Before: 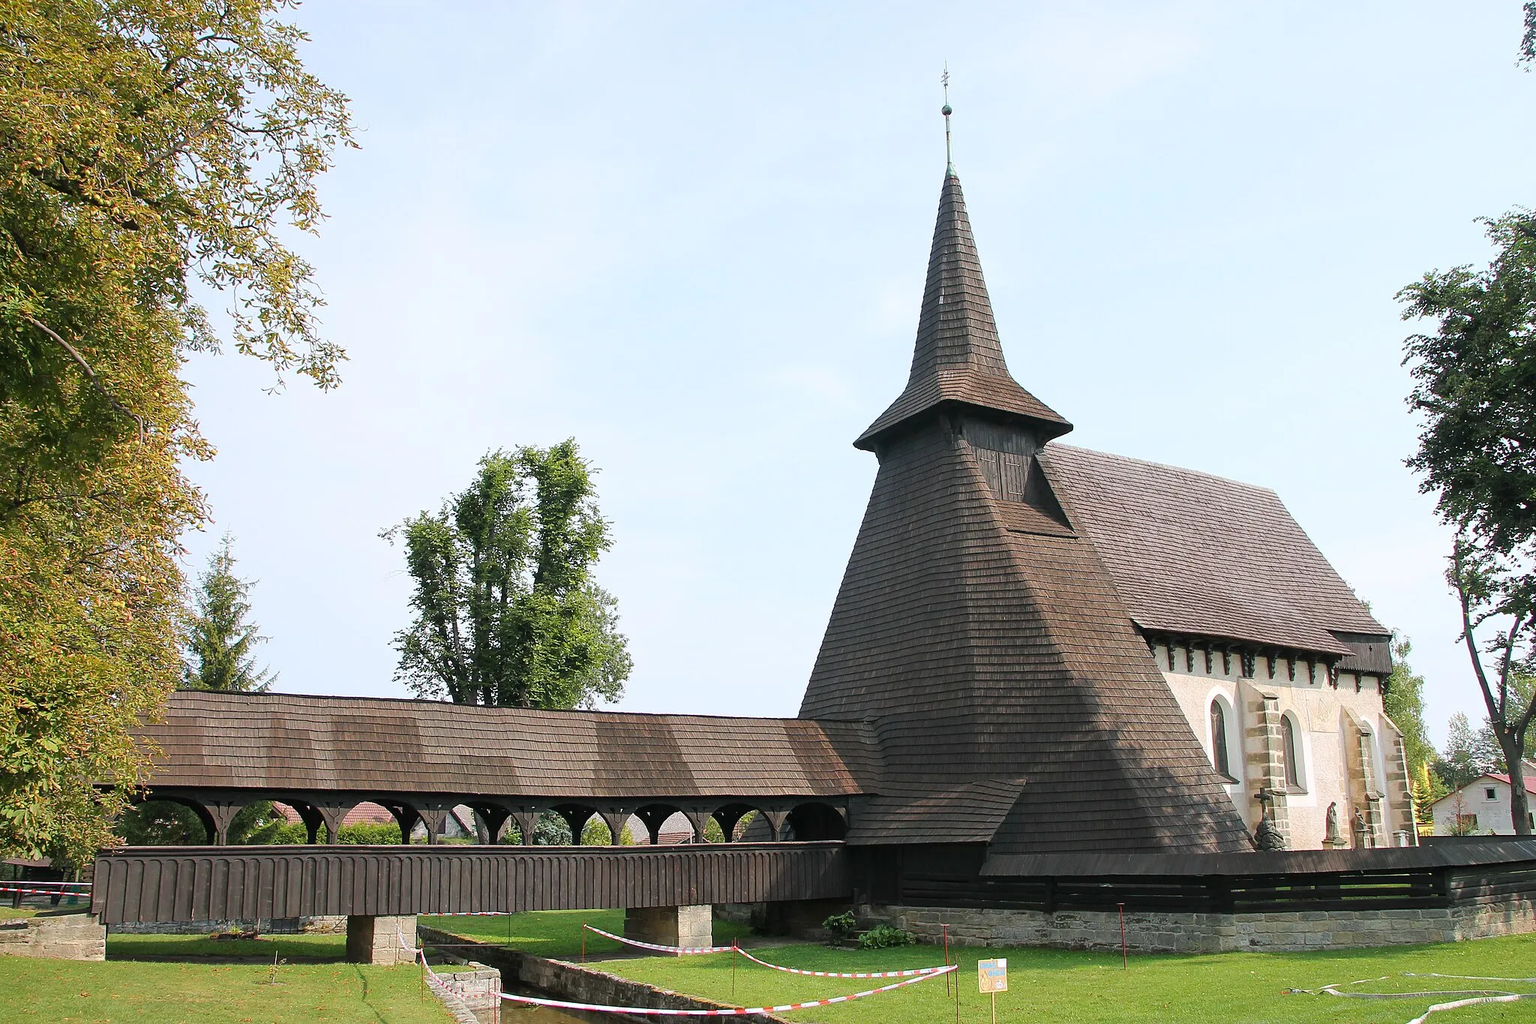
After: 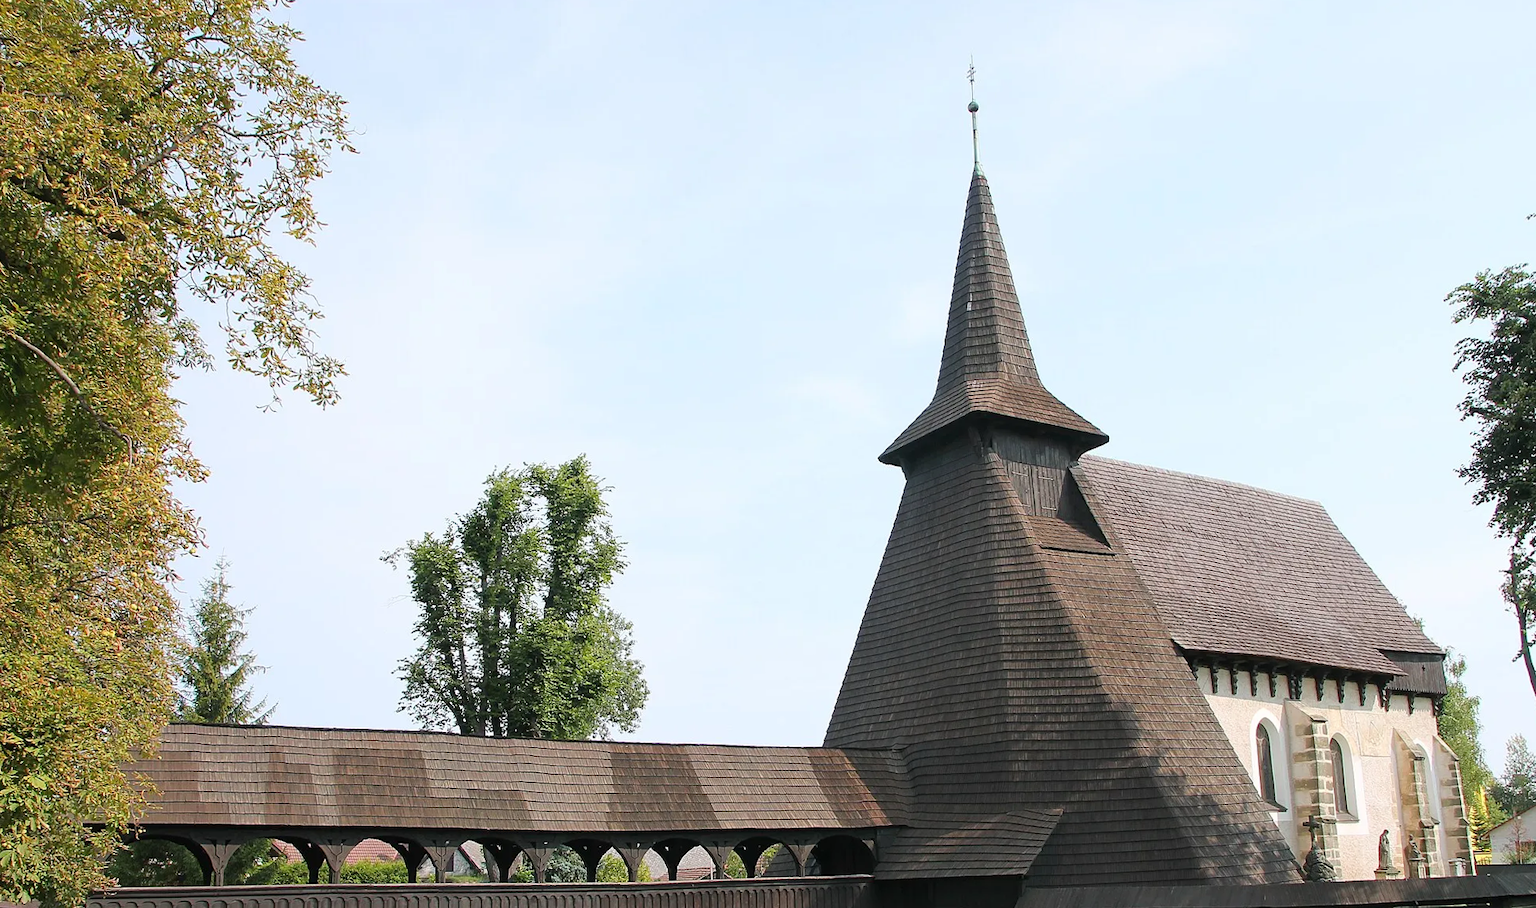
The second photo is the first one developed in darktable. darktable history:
crop and rotate: angle 0.529°, left 0.408%, right 3.026%, bottom 14.339%
